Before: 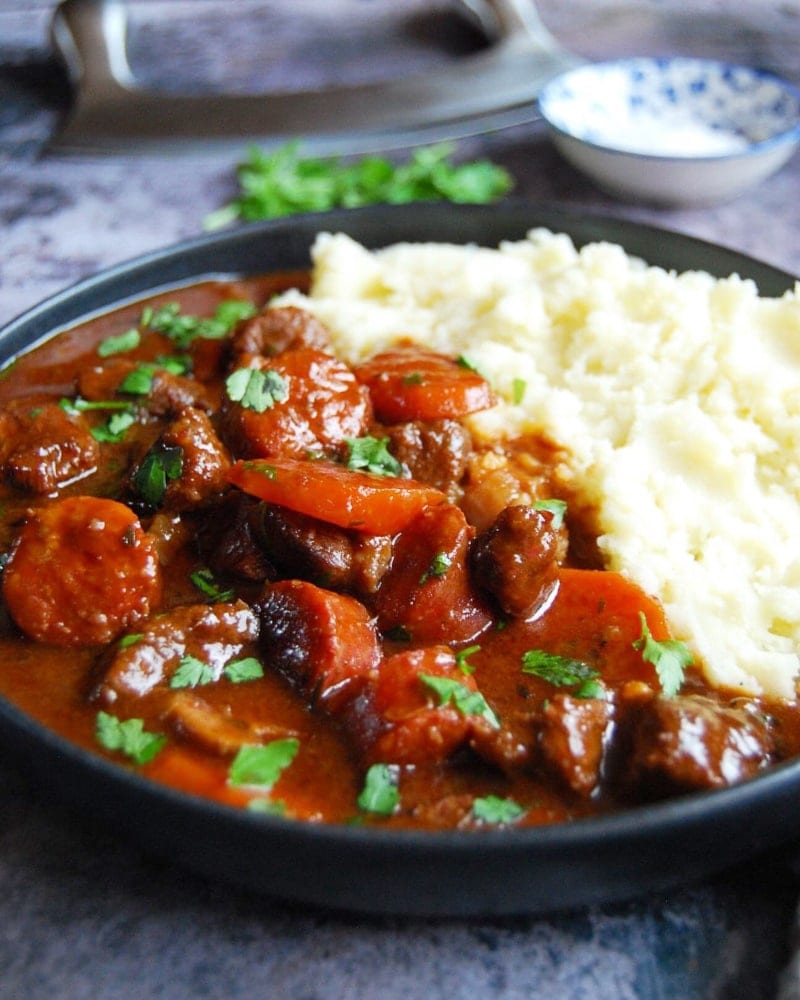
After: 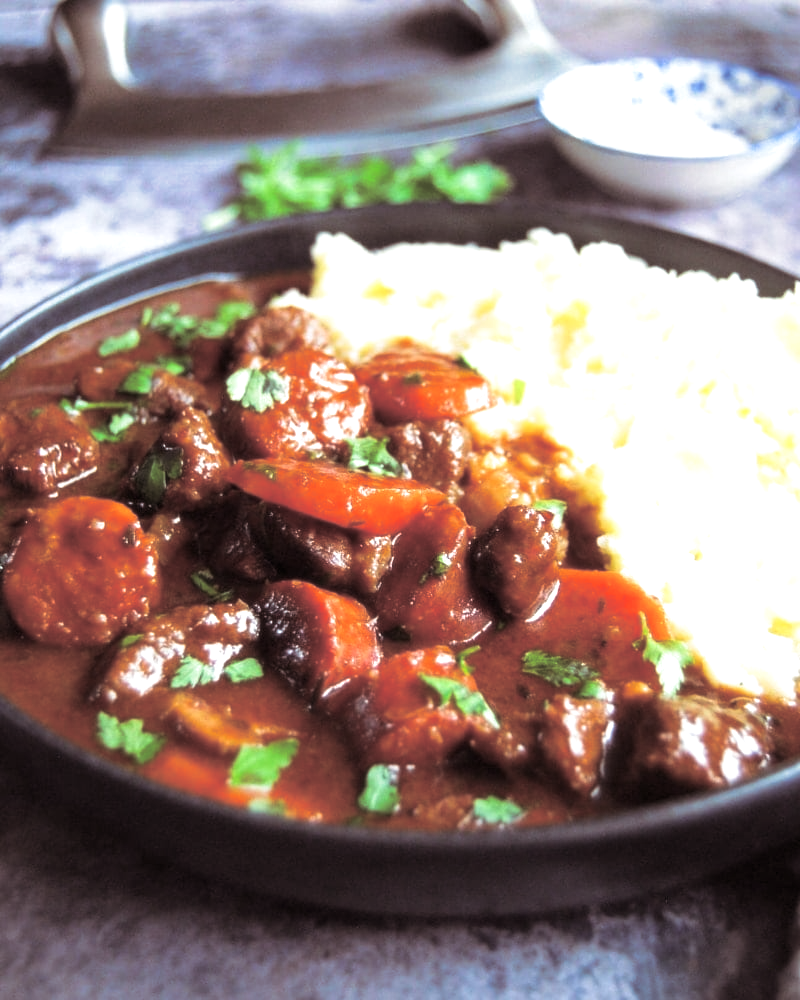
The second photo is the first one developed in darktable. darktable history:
soften: size 10%, saturation 50%, brightness 0.2 EV, mix 10%
split-toning: shadows › saturation 0.24, highlights › hue 54°, highlights › saturation 0.24
exposure: exposure 0.6 EV, compensate highlight preservation false
